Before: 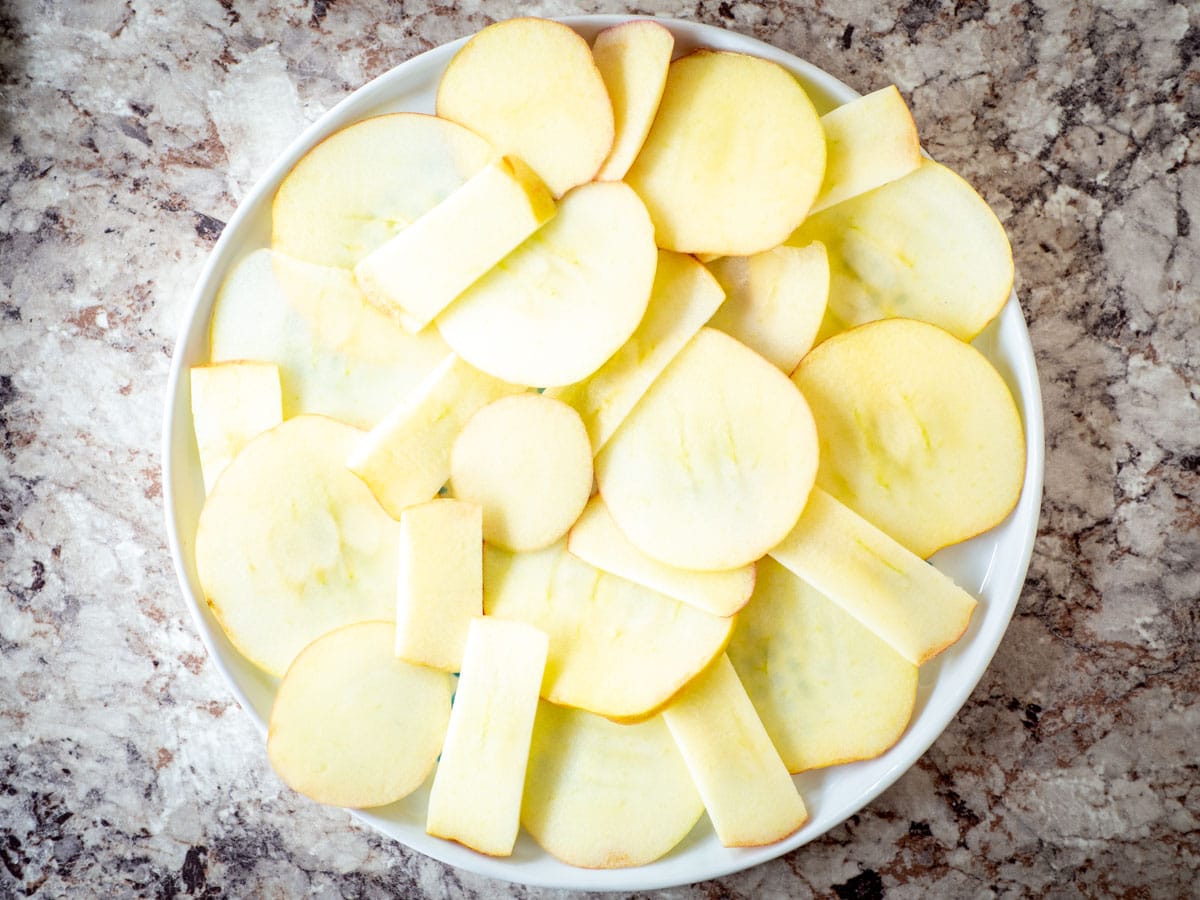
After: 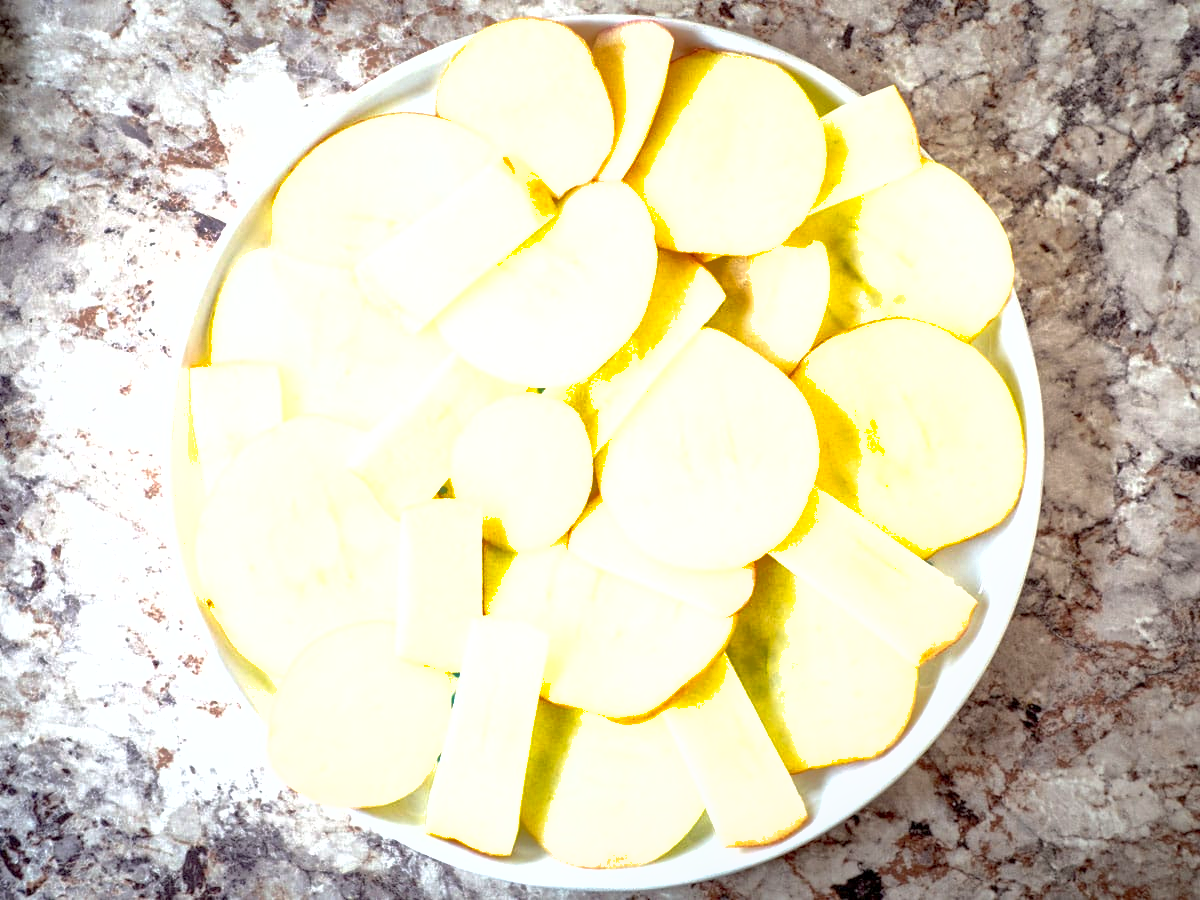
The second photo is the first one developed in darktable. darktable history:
exposure: exposure 0.7 EV, compensate highlight preservation false
white balance: emerald 1
shadows and highlights: on, module defaults
local contrast: highlights 61%, shadows 106%, detail 107%, midtone range 0.529
